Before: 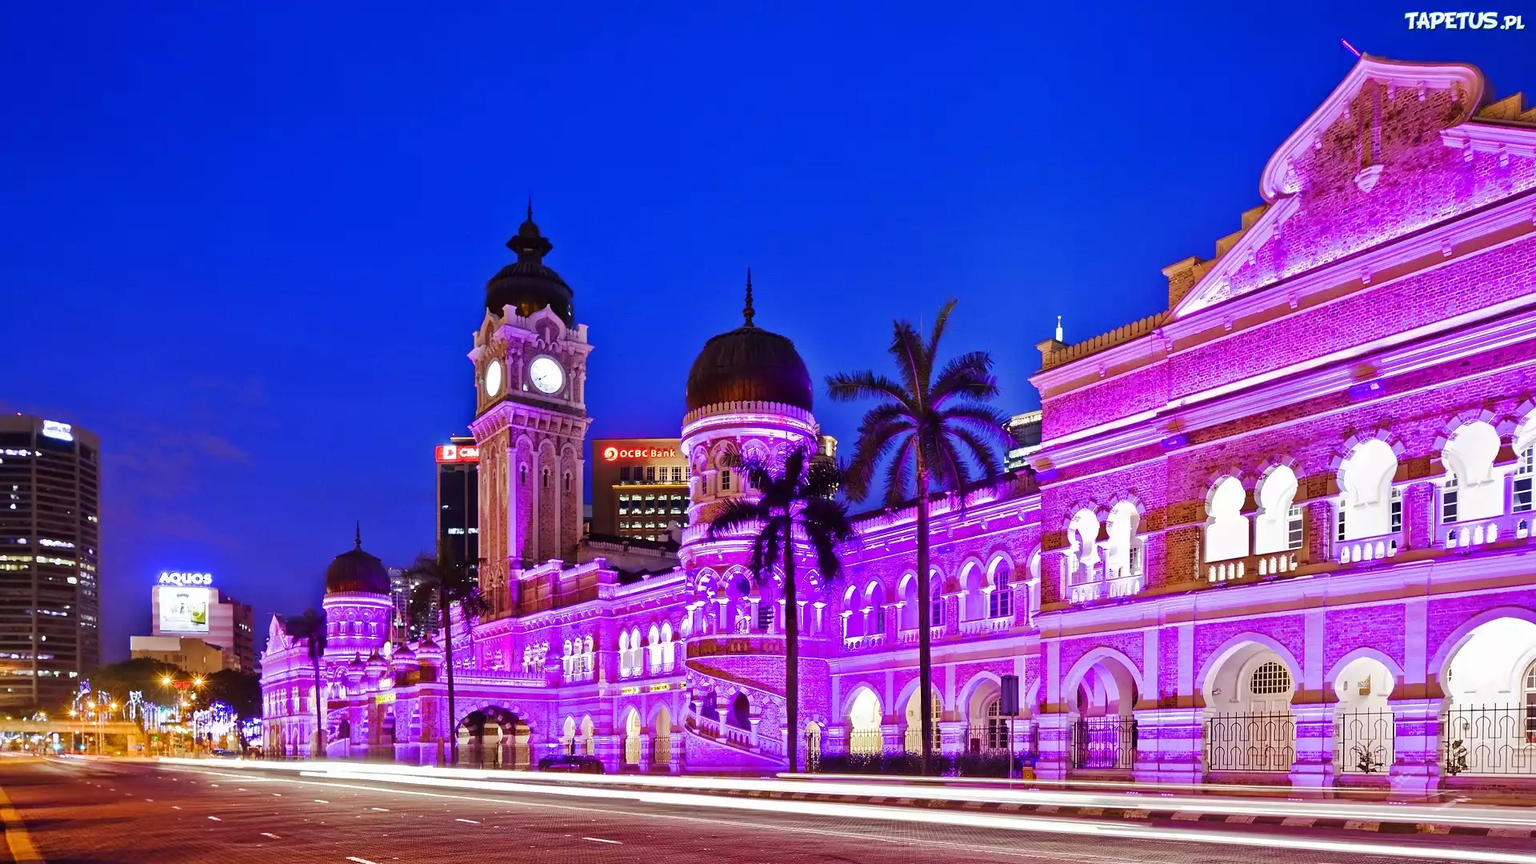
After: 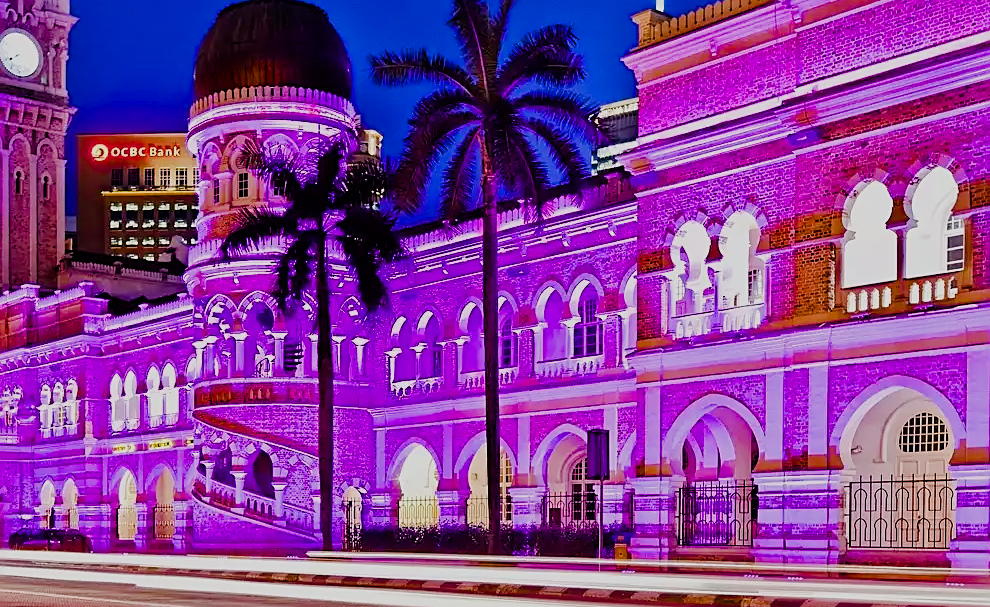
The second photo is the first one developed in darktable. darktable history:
color balance rgb: perceptual saturation grading › global saturation 20%, perceptual saturation grading › highlights -25.515%, perceptual saturation grading › shadows 49.531%, global vibrance 20%
sharpen: on, module defaults
filmic rgb: black relative exposure -7.65 EV, white relative exposure 4.56 EV, hardness 3.61
crop: left 34.631%, top 38.48%, right 13.79%, bottom 5.307%
